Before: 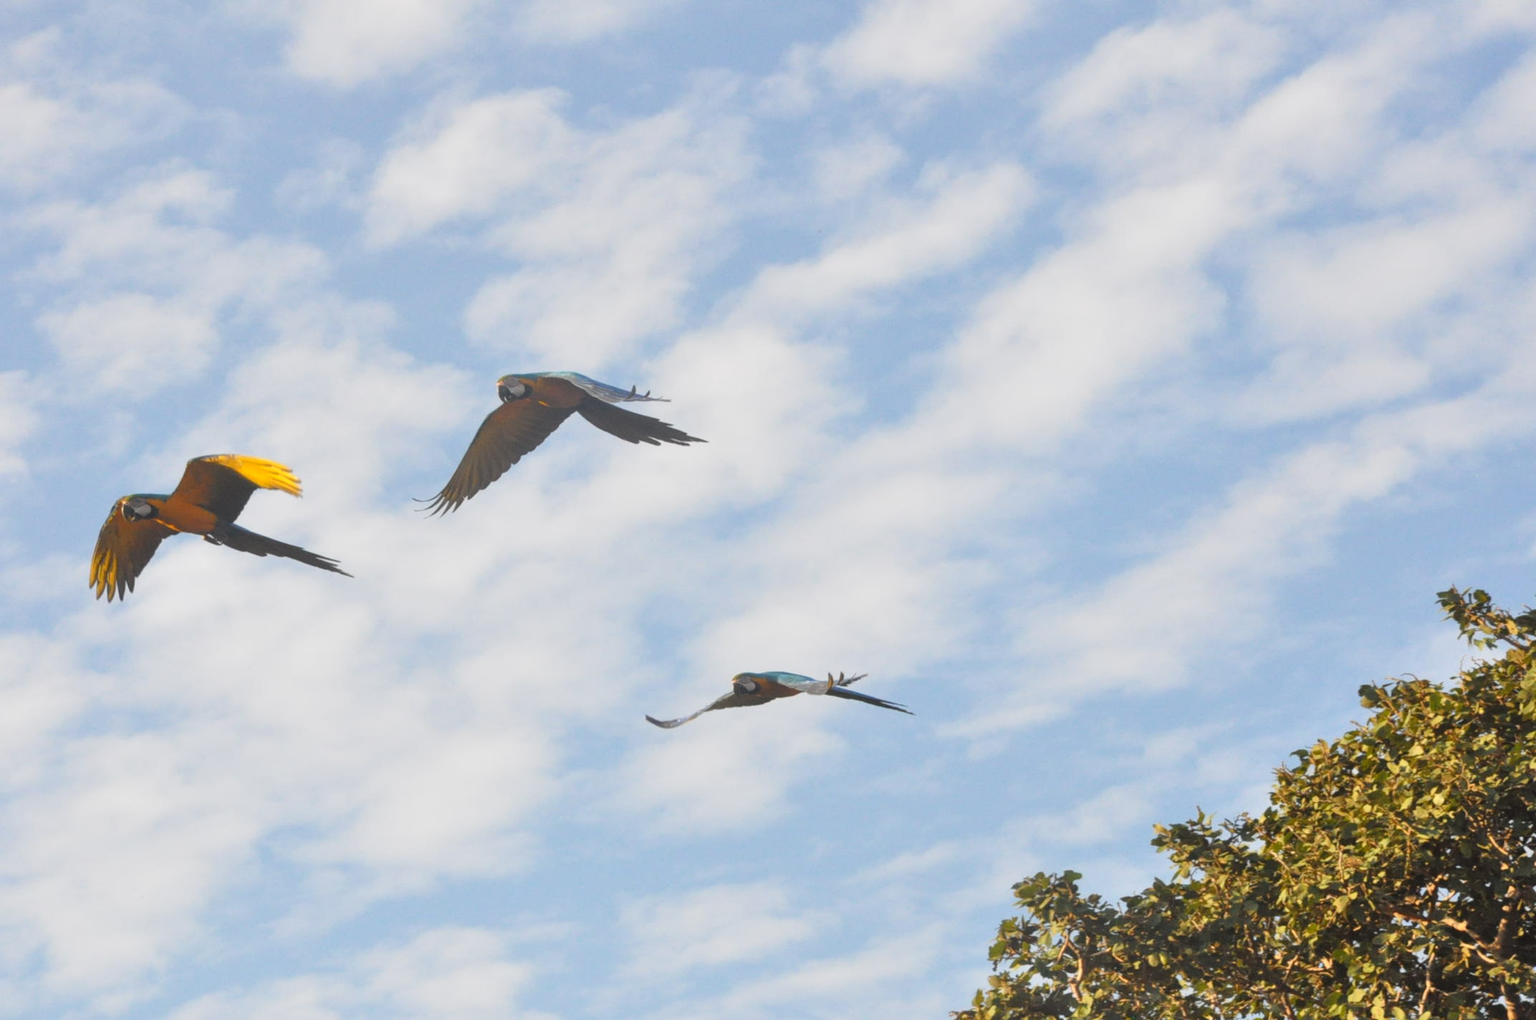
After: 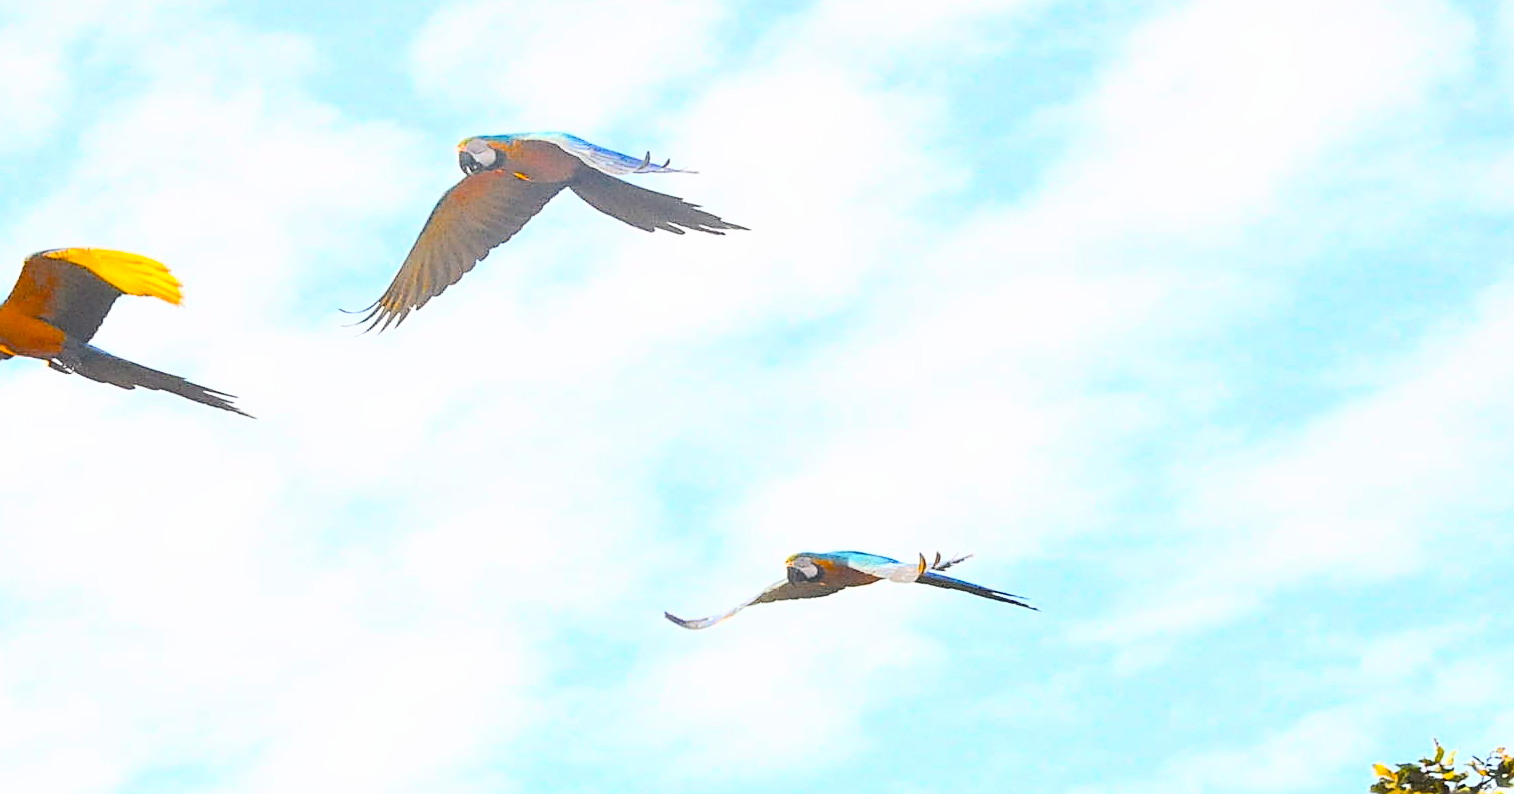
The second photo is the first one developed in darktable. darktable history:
crop: left 11.092%, top 27.244%, right 18.257%, bottom 16.977%
base curve: curves: ch0 [(0, 0) (0.007, 0.004) (0.027, 0.03) (0.046, 0.07) (0.207, 0.54) (0.442, 0.872) (0.673, 0.972) (1, 1)]
color balance rgb: linear chroma grading › global chroma 8.779%, perceptual saturation grading › global saturation 29.553%, perceptual brilliance grading › mid-tones 9.665%, perceptual brilliance grading › shadows 15.571%, global vibrance 16.669%, saturation formula JzAzBz (2021)
sharpen: radius 1.422, amount 1.259, threshold 0.631
